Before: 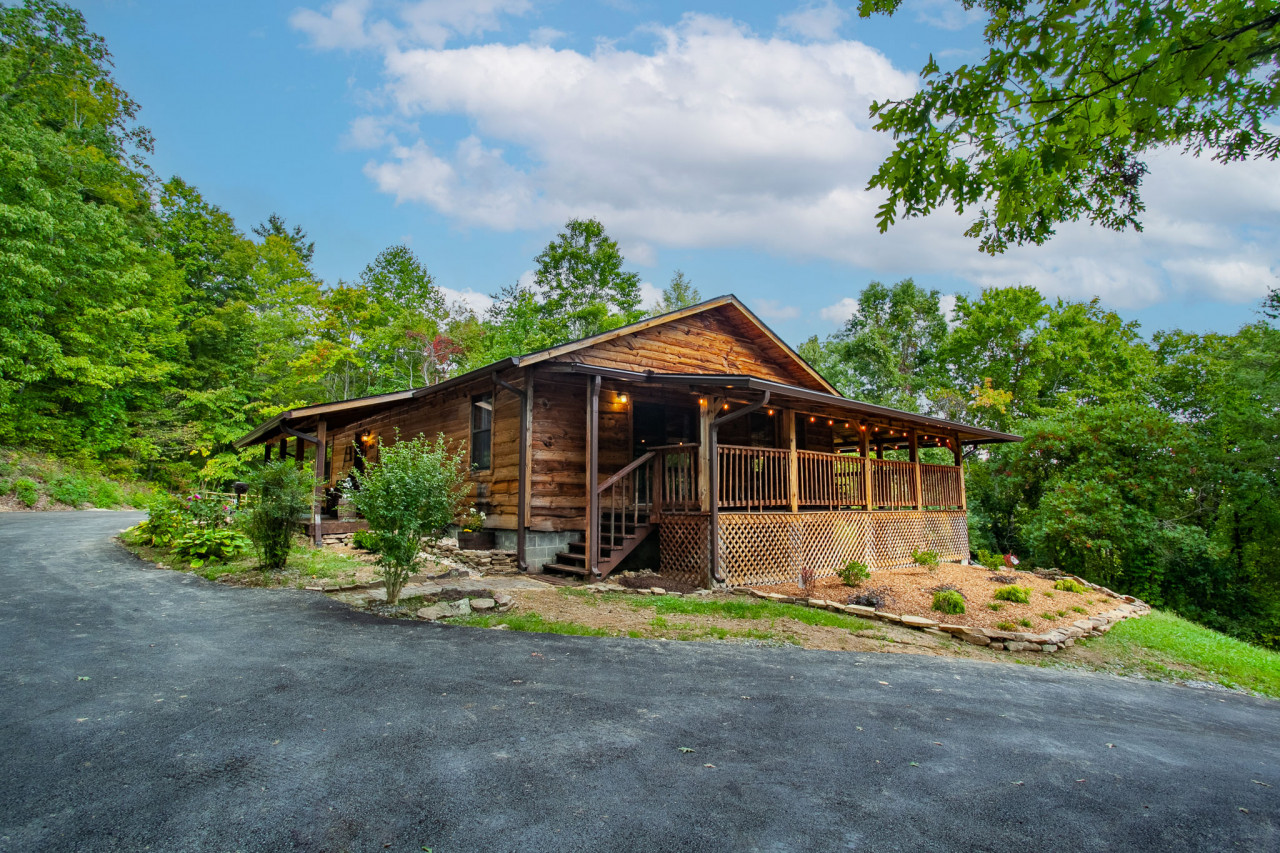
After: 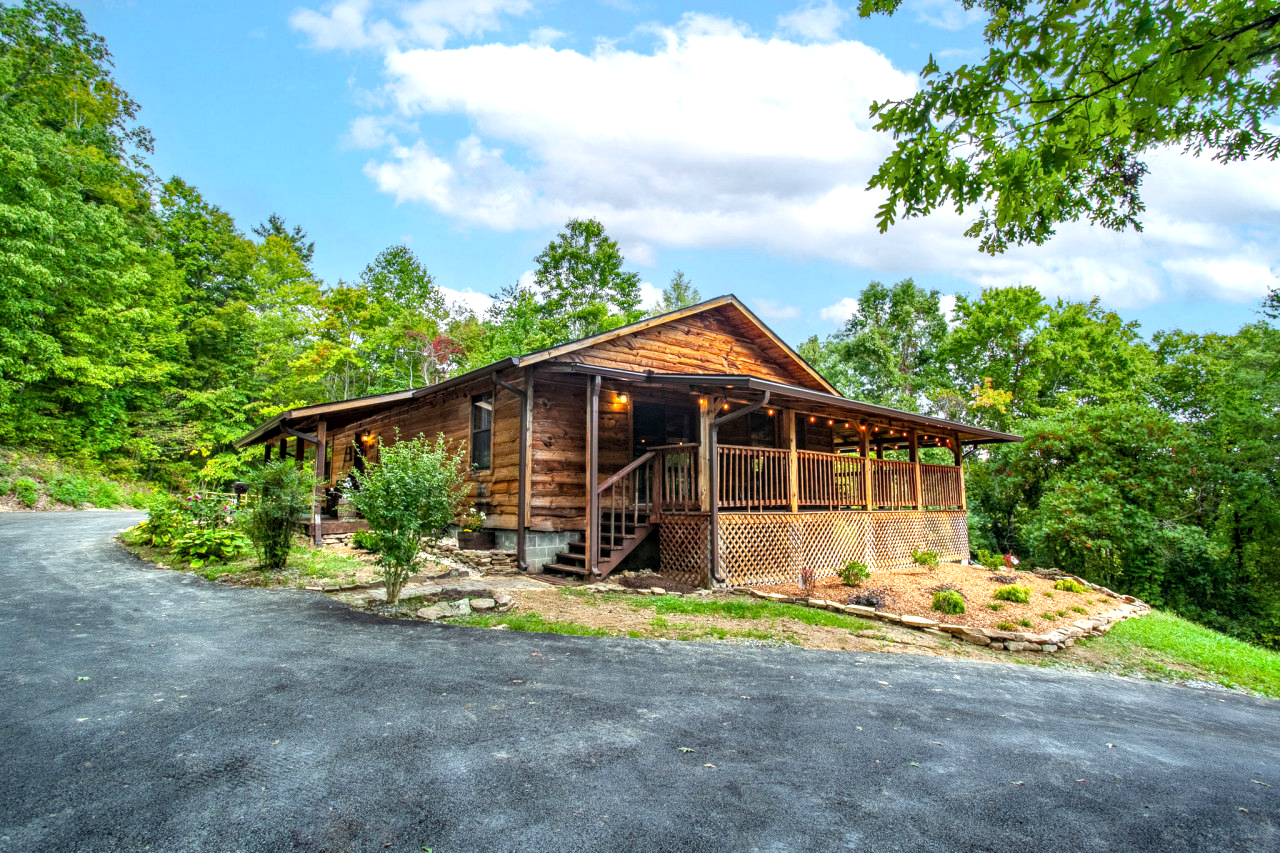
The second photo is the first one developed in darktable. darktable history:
exposure: exposure 0.661 EV, compensate highlight preservation false
local contrast: on, module defaults
